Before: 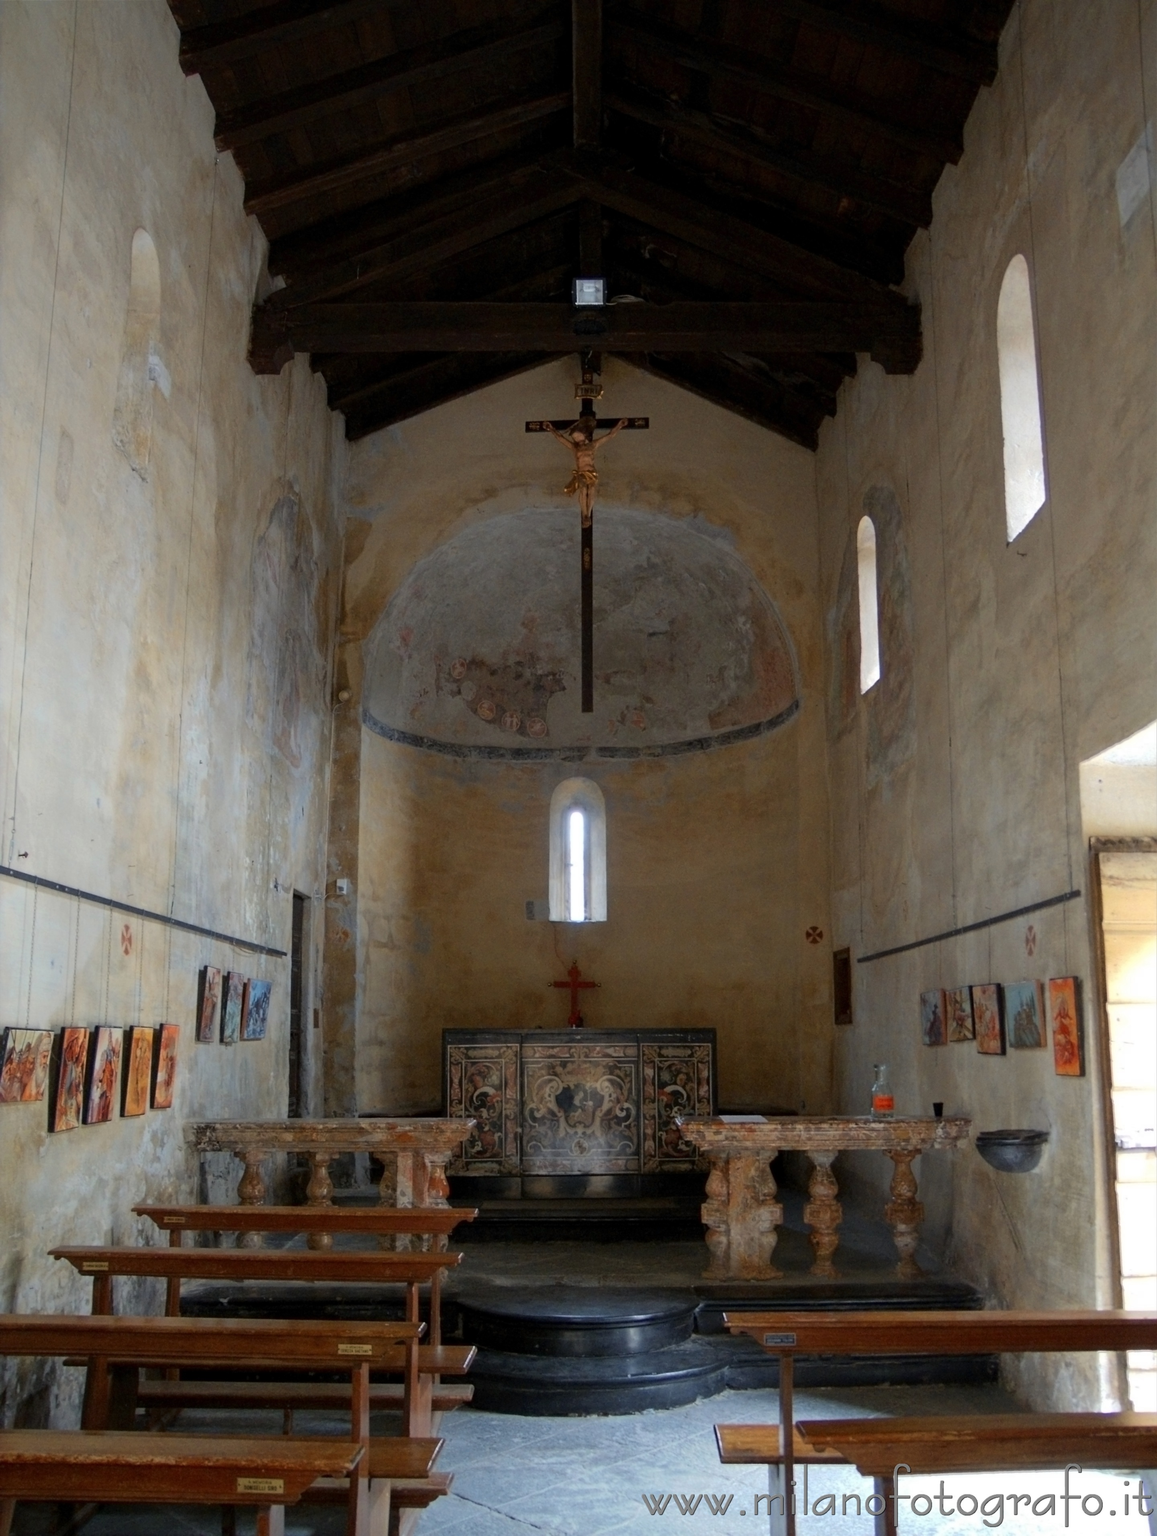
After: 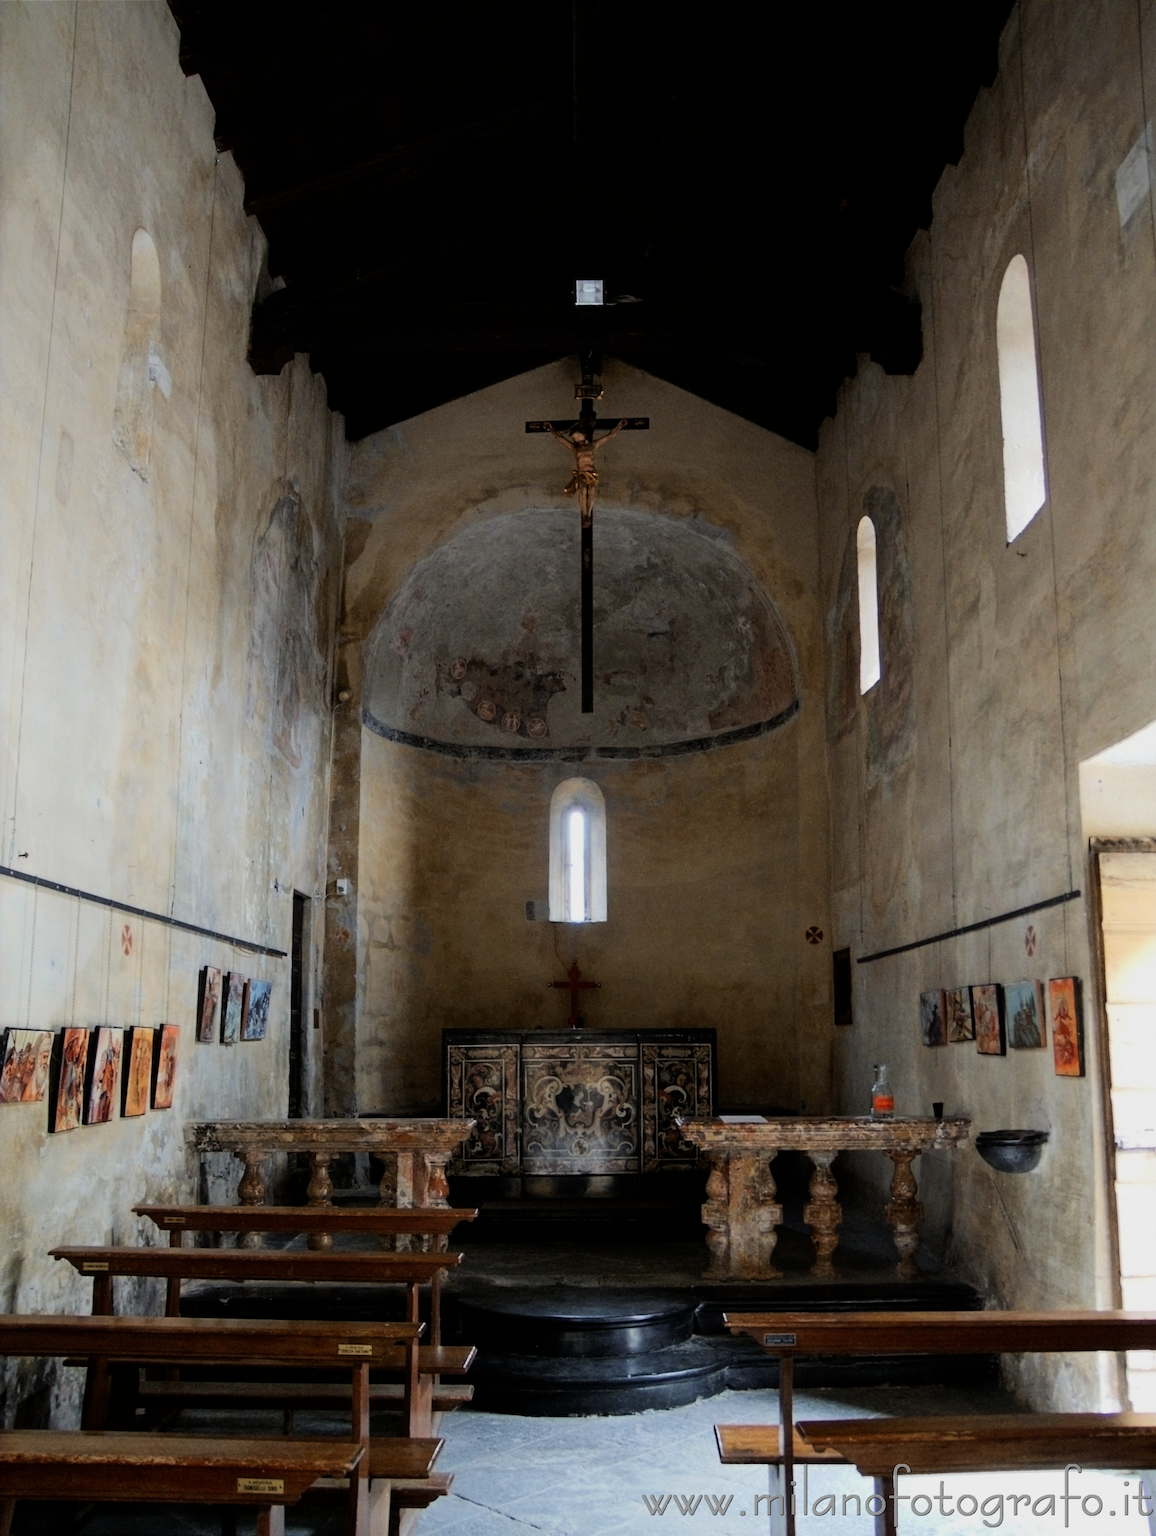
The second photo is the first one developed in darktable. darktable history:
tone equalizer: -8 EV -0.75 EV, -7 EV -0.7 EV, -6 EV -0.6 EV, -5 EV -0.4 EV, -3 EV 0.4 EV, -2 EV 0.6 EV, -1 EV 0.7 EV, +0 EV 0.75 EV, edges refinement/feathering 500, mask exposure compensation -1.57 EV, preserve details no
filmic rgb: black relative exposure -7.65 EV, white relative exposure 4.56 EV, hardness 3.61
